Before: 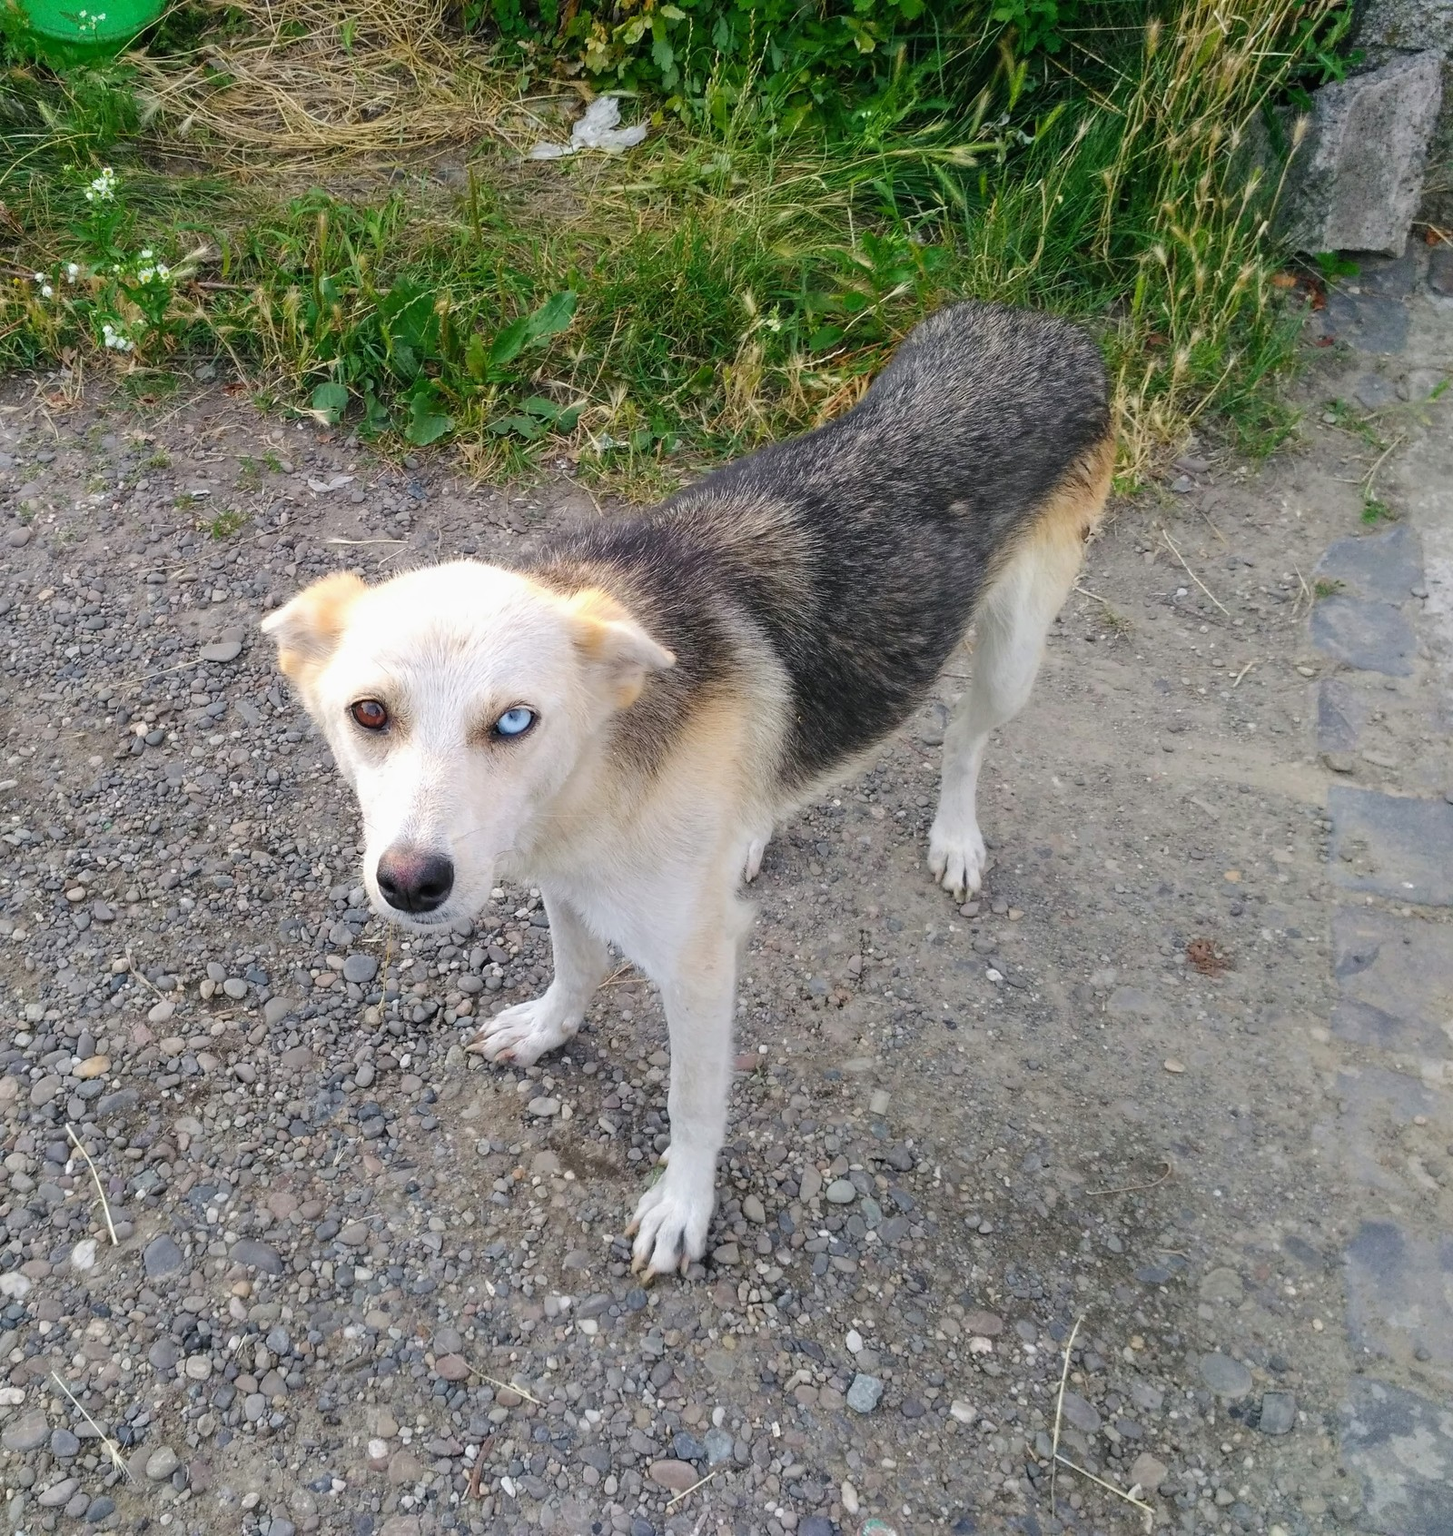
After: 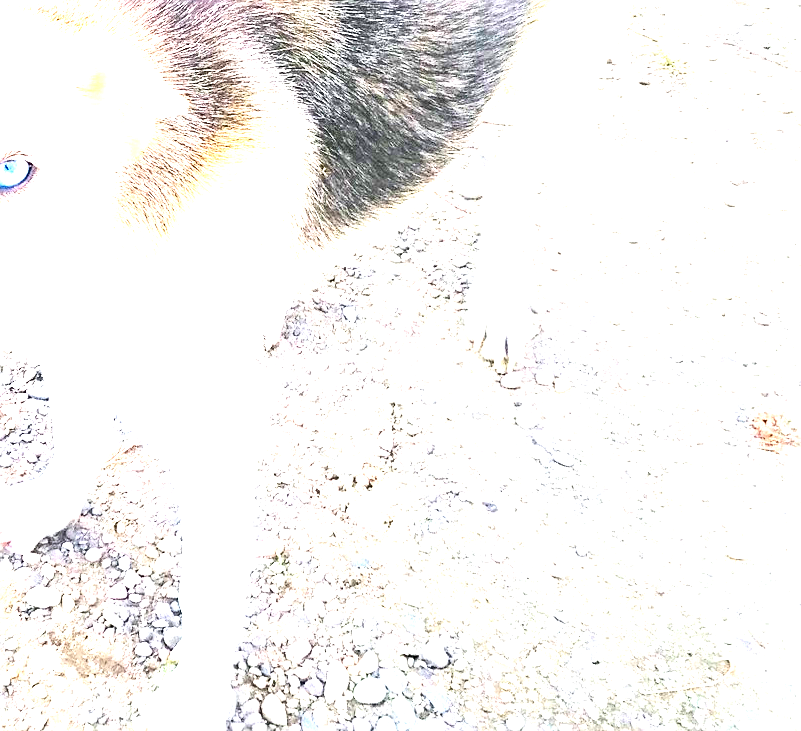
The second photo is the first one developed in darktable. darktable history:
sharpen: on, module defaults
crop: left 34.795%, top 36.738%, right 15.107%, bottom 19.985%
exposure: exposure 2.98 EV, compensate exposure bias true, compensate highlight preservation false
contrast brightness saturation: contrast 0.167, saturation 0.332
